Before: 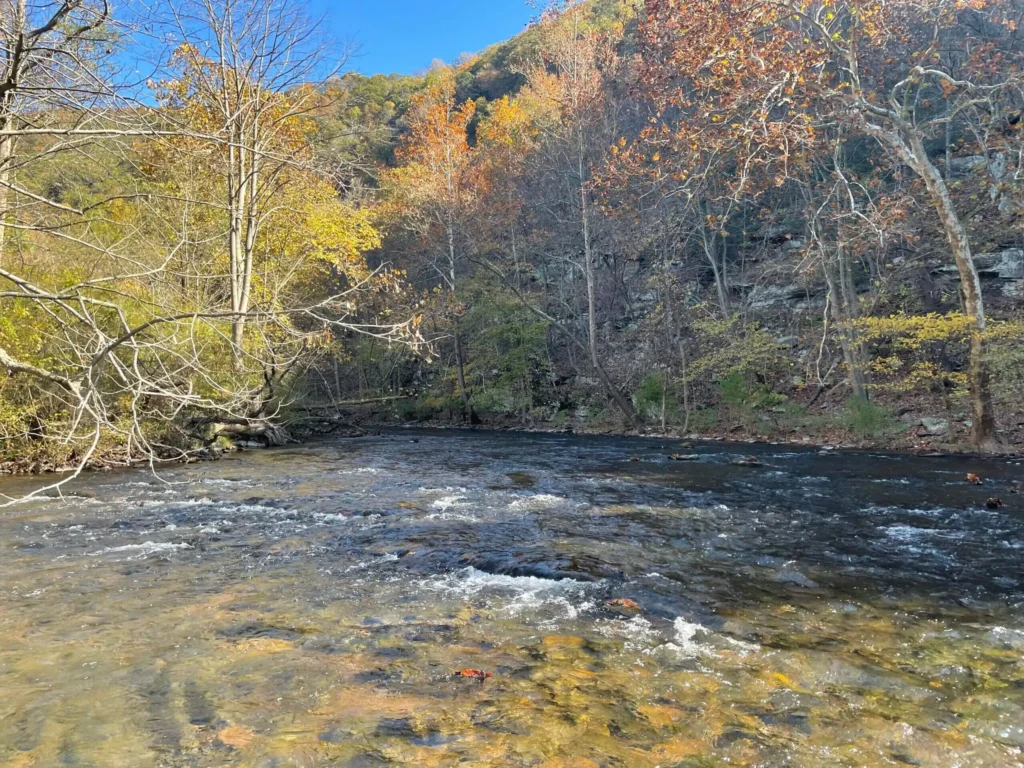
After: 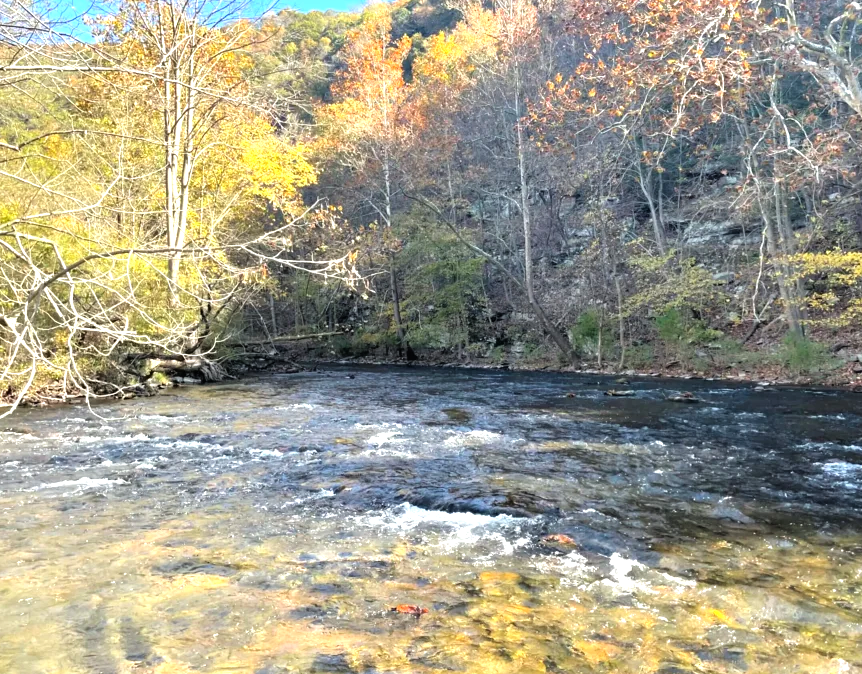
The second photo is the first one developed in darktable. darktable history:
tone equalizer: -8 EV -1.06 EV, -7 EV -1 EV, -6 EV -0.899 EV, -5 EV -0.554 EV, -3 EV 0.546 EV, -2 EV 0.841 EV, -1 EV 1.01 EV, +0 EV 1.06 EV
crop: left 6.27%, top 8.412%, right 9.539%, bottom 3.719%
